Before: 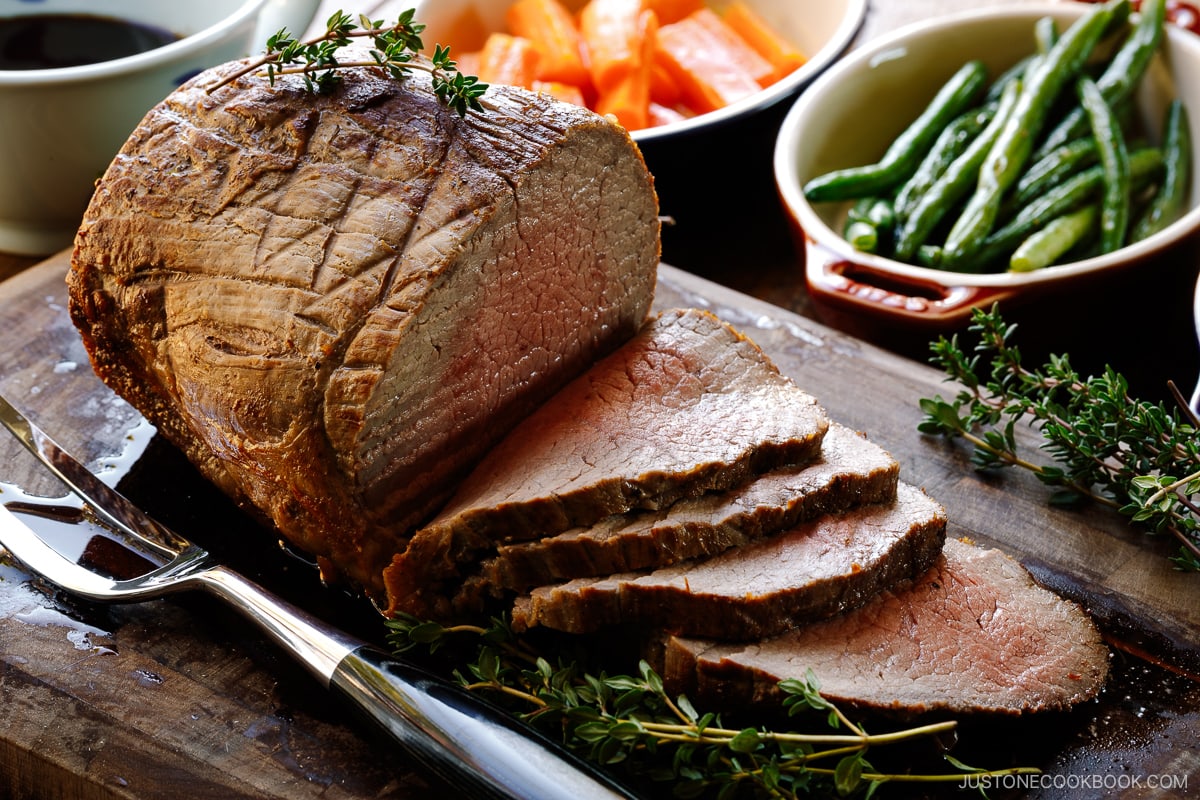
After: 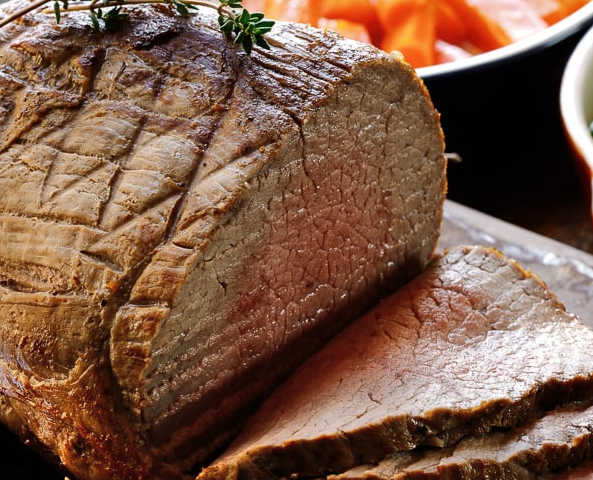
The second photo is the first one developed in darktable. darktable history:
shadows and highlights: low approximation 0.01, soften with gaussian
crop: left 17.885%, top 7.929%, right 32.62%, bottom 32.046%
contrast brightness saturation: saturation -0.07
